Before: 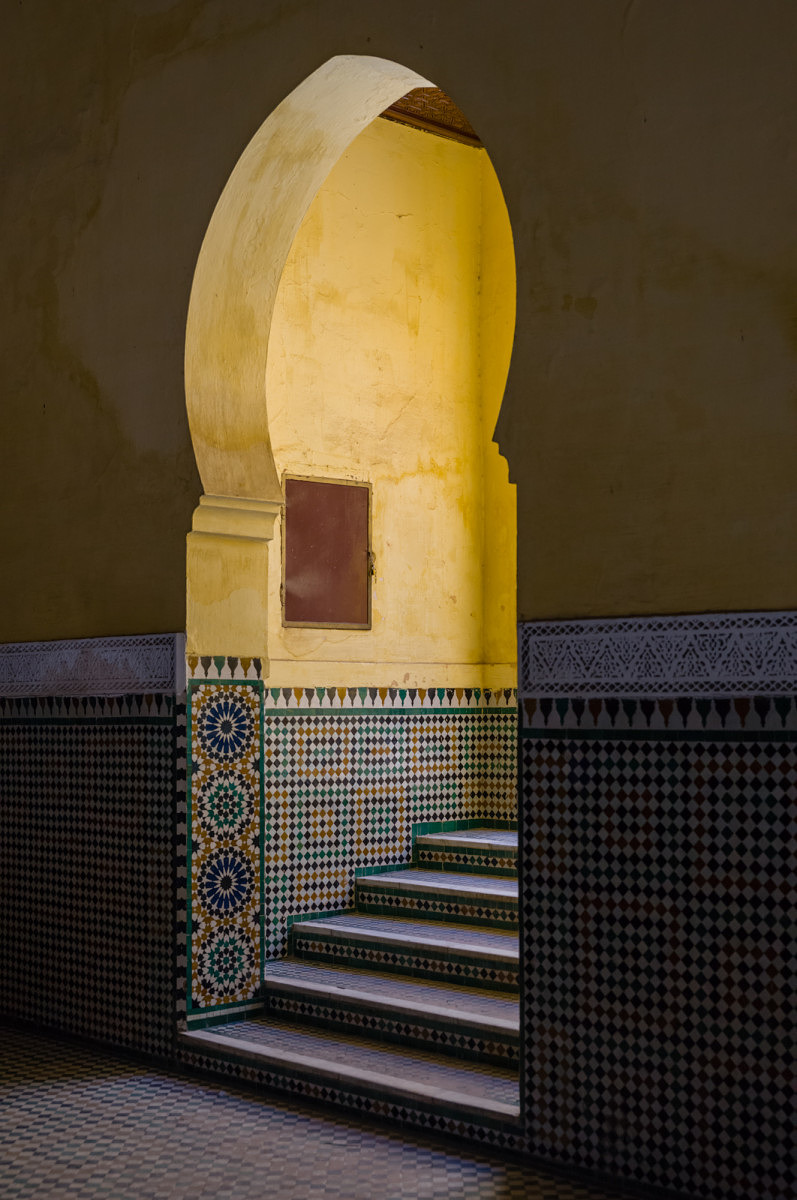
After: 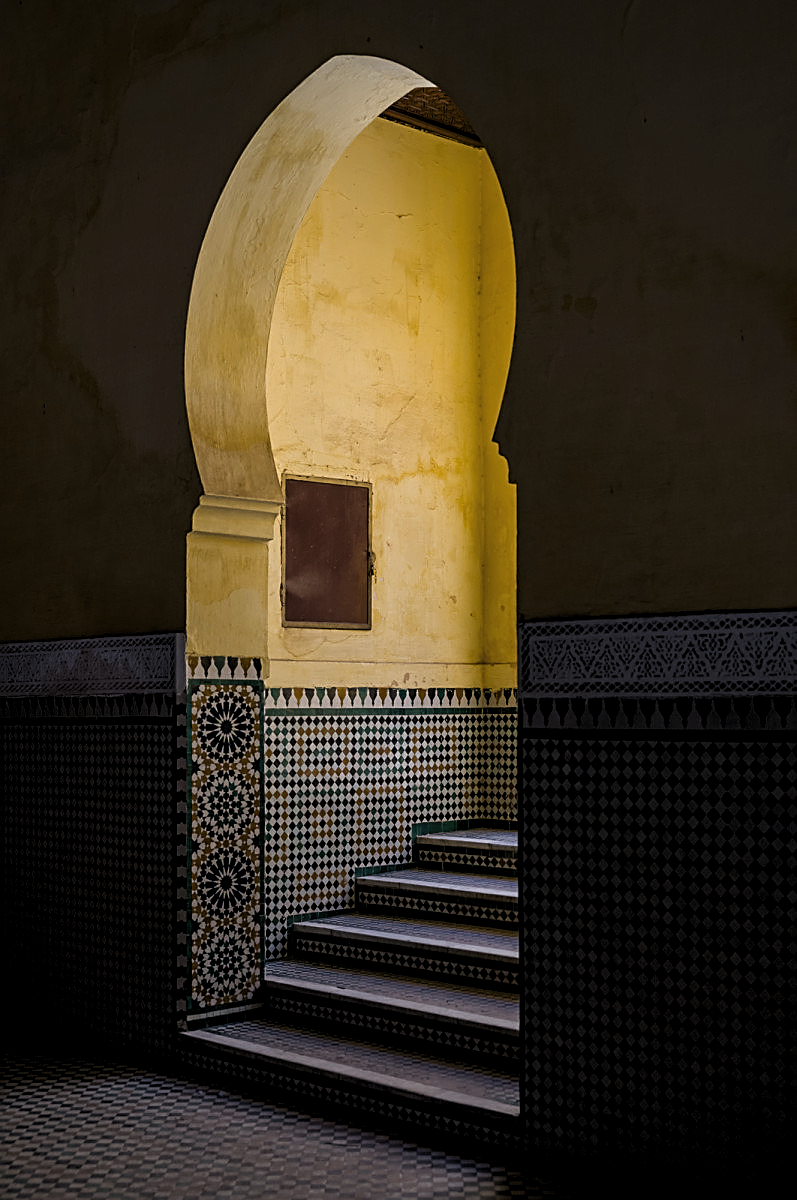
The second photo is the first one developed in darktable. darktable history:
levels: levels [0.116, 0.574, 1]
sharpen: amount 0.55
